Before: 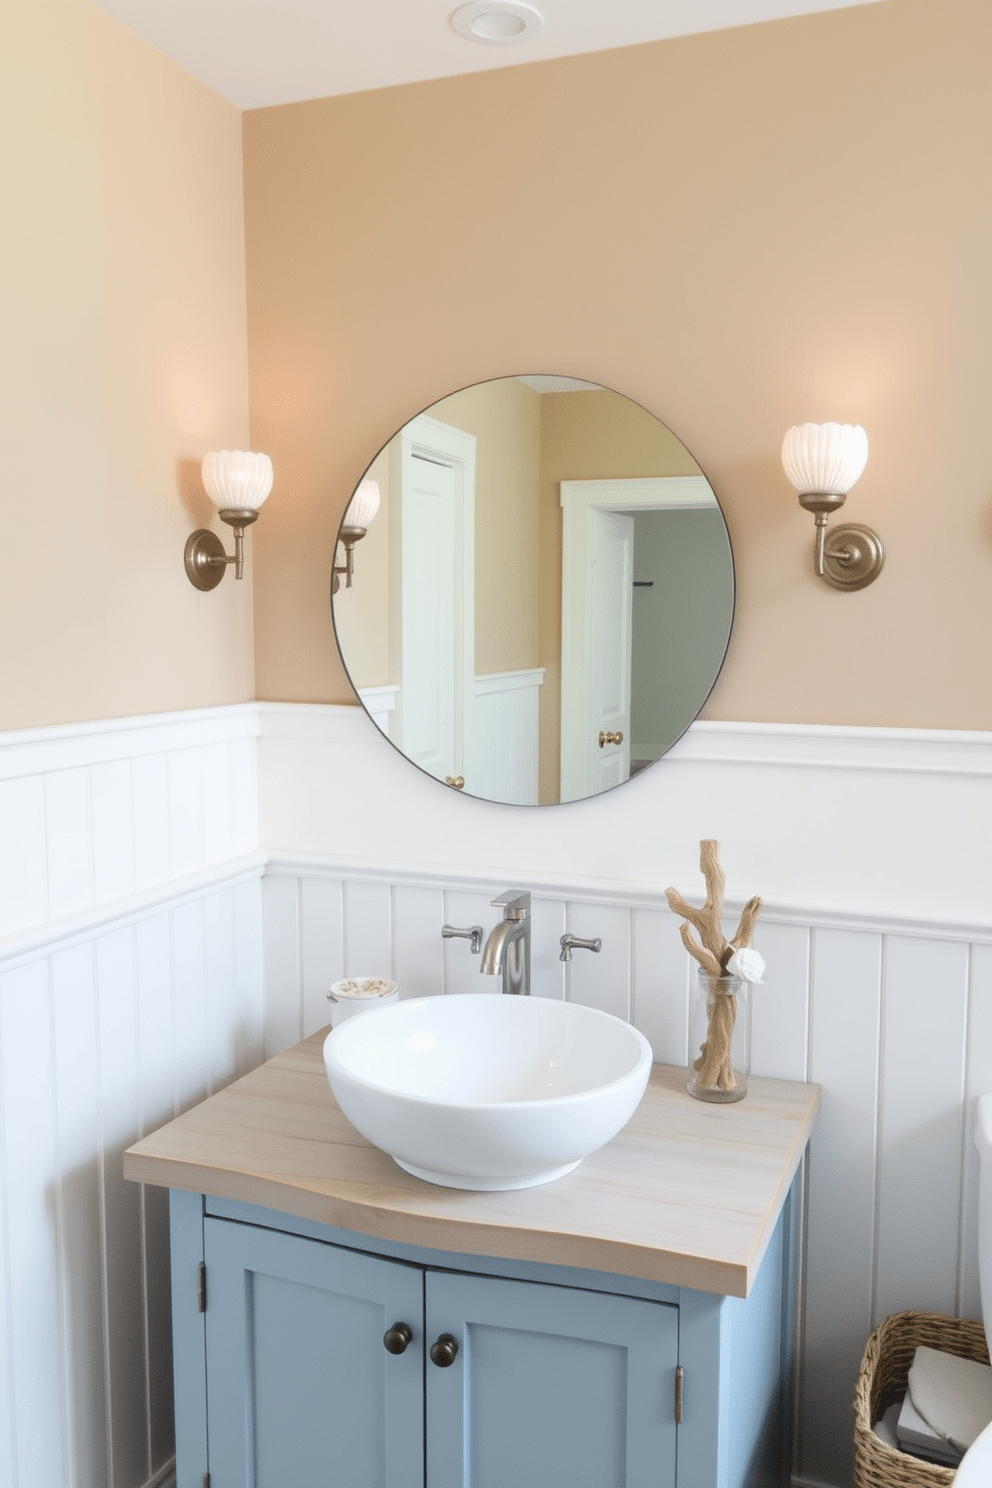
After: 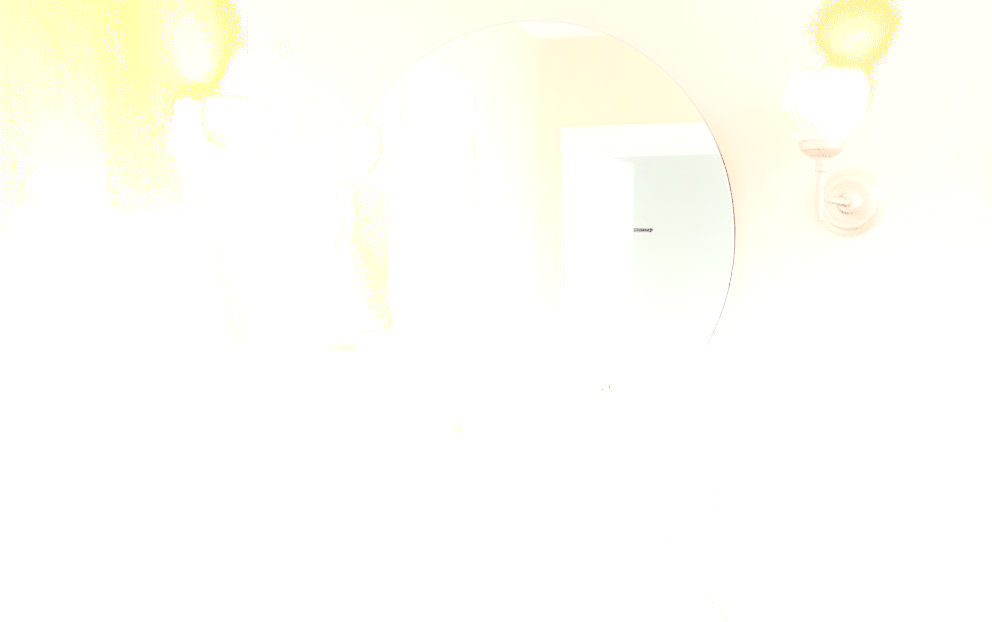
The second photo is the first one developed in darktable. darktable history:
crop and rotate: top 23.84%, bottom 34.294%
local contrast: on, module defaults
shadows and highlights: shadows -90, highlights 90, soften with gaussian
tone equalizer: -8 EV -0.75 EV, -7 EV -0.7 EV, -6 EV -0.6 EV, -5 EV -0.4 EV, -3 EV 0.4 EV, -2 EV 0.6 EV, -1 EV 0.7 EV, +0 EV 0.75 EV, edges refinement/feathering 500, mask exposure compensation -1.57 EV, preserve details no
